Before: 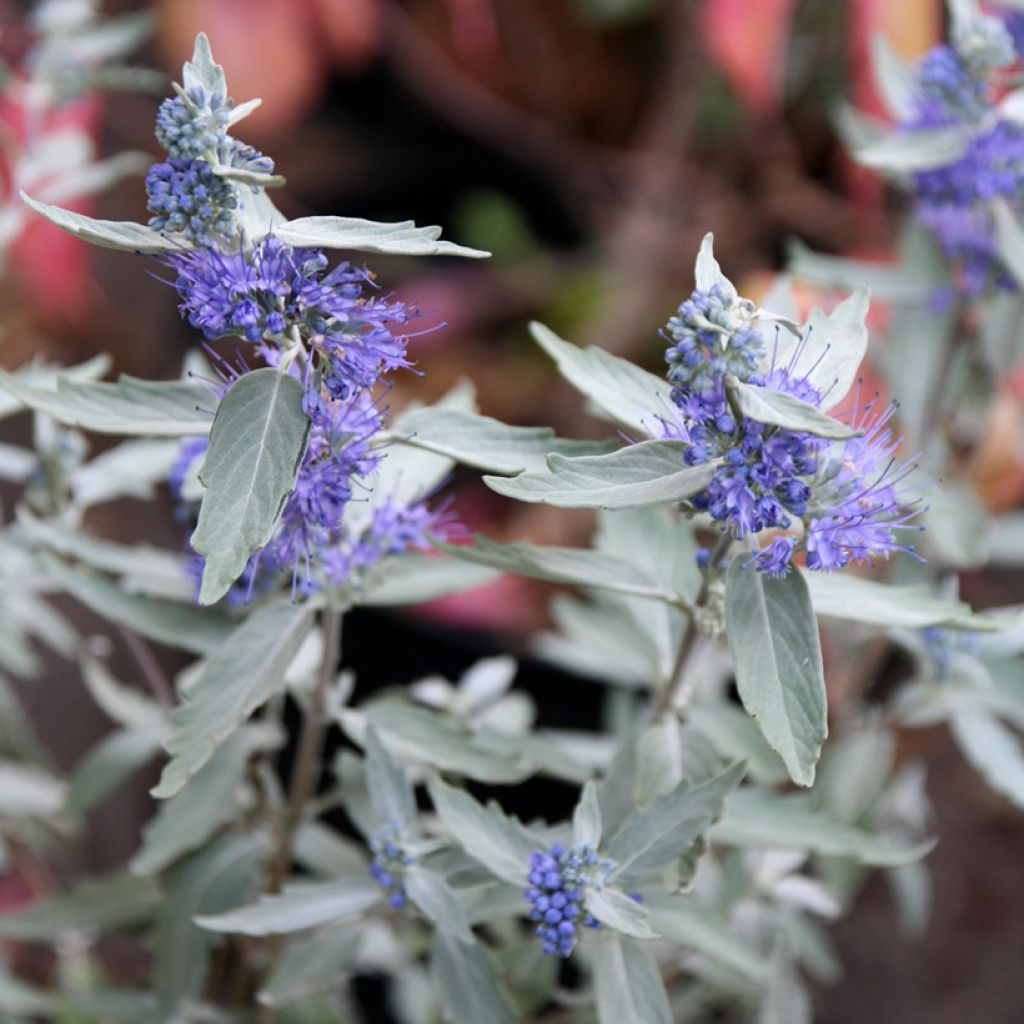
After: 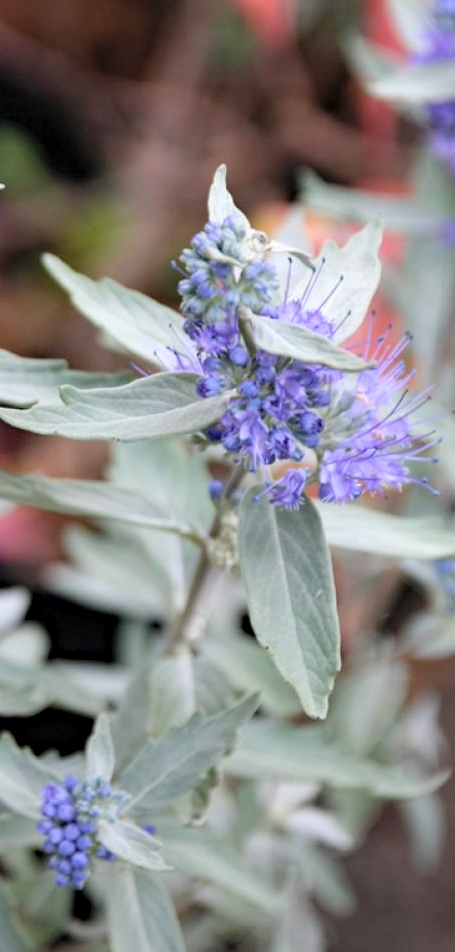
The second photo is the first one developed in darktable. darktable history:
haze removal: compatibility mode true, adaptive false
contrast brightness saturation: brightness 0.15
crop: left 47.628%, top 6.643%, right 7.874%
